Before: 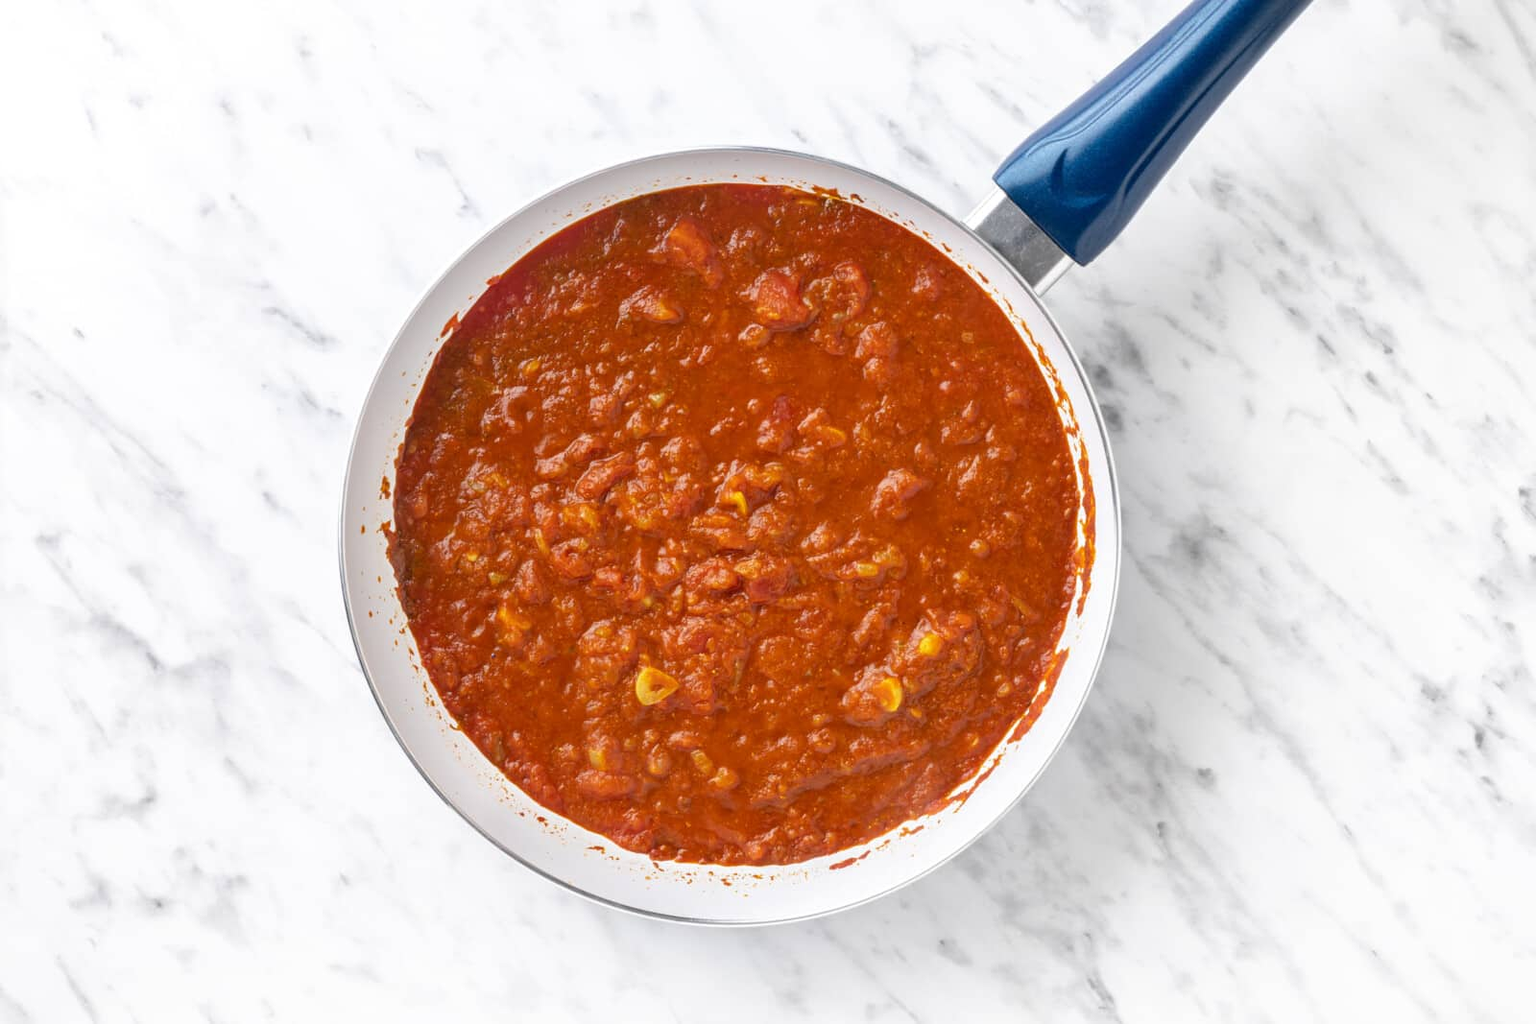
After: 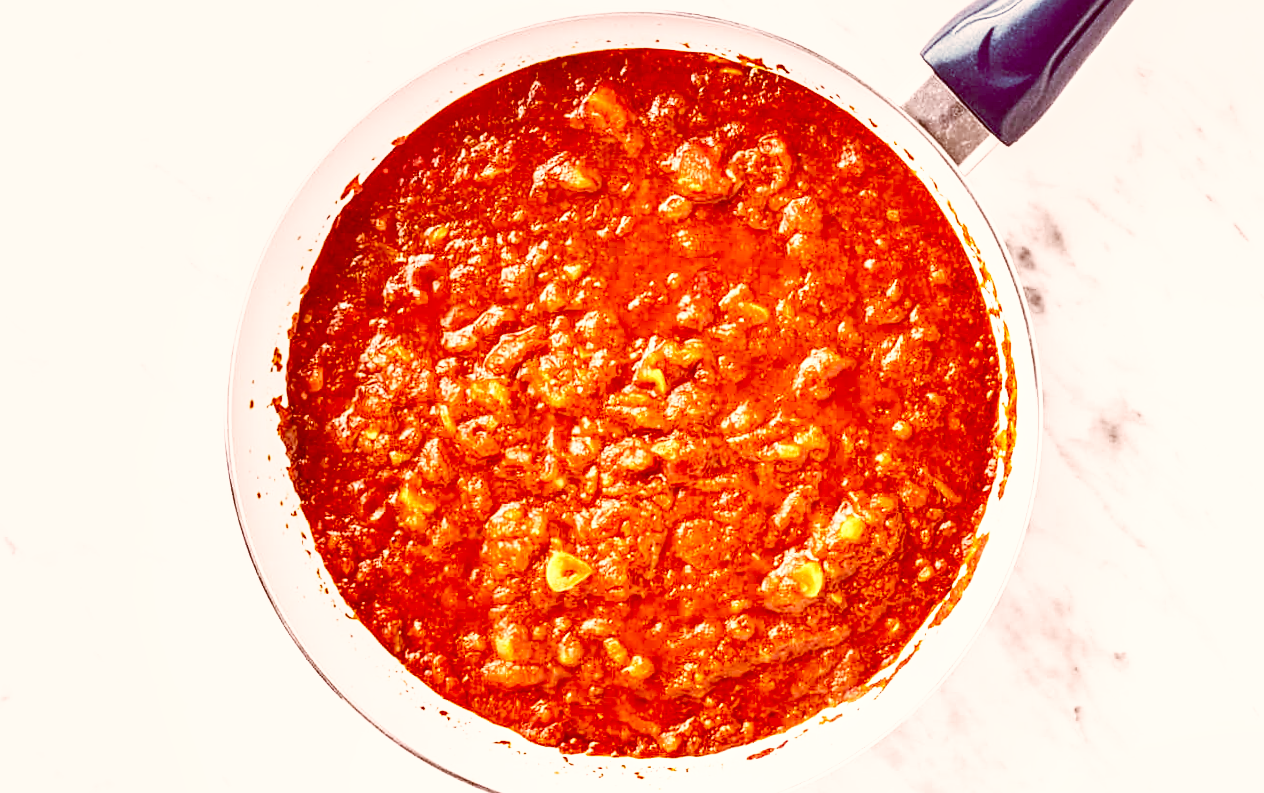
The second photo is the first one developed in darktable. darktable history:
crop and rotate: left 10.071%, top 10.071%, right 10.02%, bottom 10.02%
exposure: black level correction 0.005, exposure 0.286 EV, compensate highlight preservation false
local contrast: on, module defaults
sharpen: on, module defaults
color correction: highlights a* 9.03, highlights b* 8.71, shadows a* 40, shadows b* 40, saturation 0.8
rotate and perspective: rotation 0.679°, lens shift (horizontal) 0.136, crop left 0.009, crop right 0.991, crop top 0.078, crop bottom 0.95
base curve: curves: ch0 [(0, 0) (0.026, 0.03) (0.109, 0.232) (0.351, 0.748) (0.669, 0.968) (1, 1)], preserve colors none
shadows and highlights: white point adjustment 0.05, highlights color adjustment 55.9%, soften with gaussian
